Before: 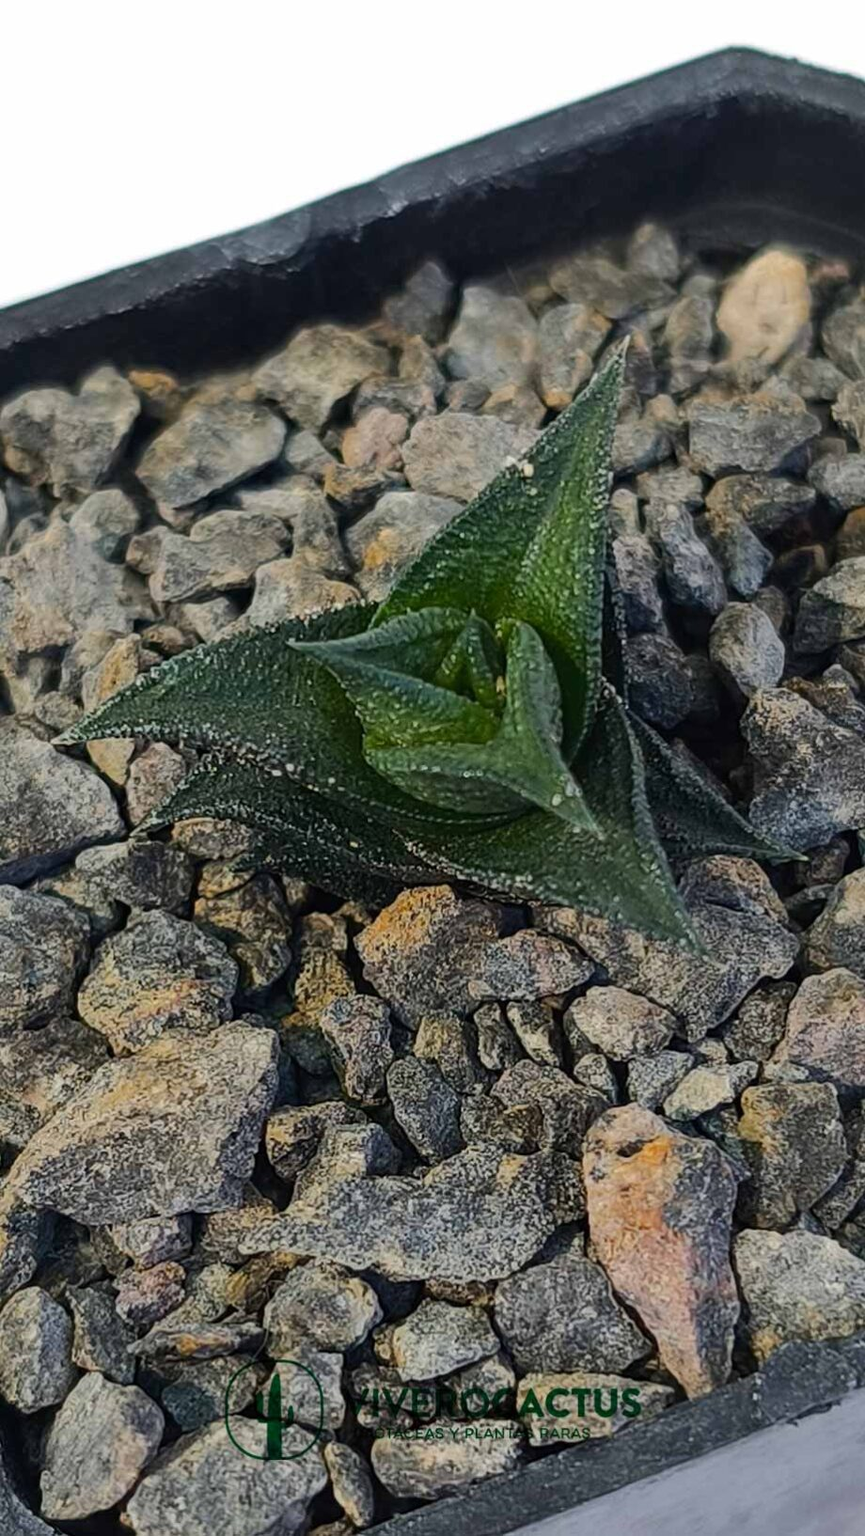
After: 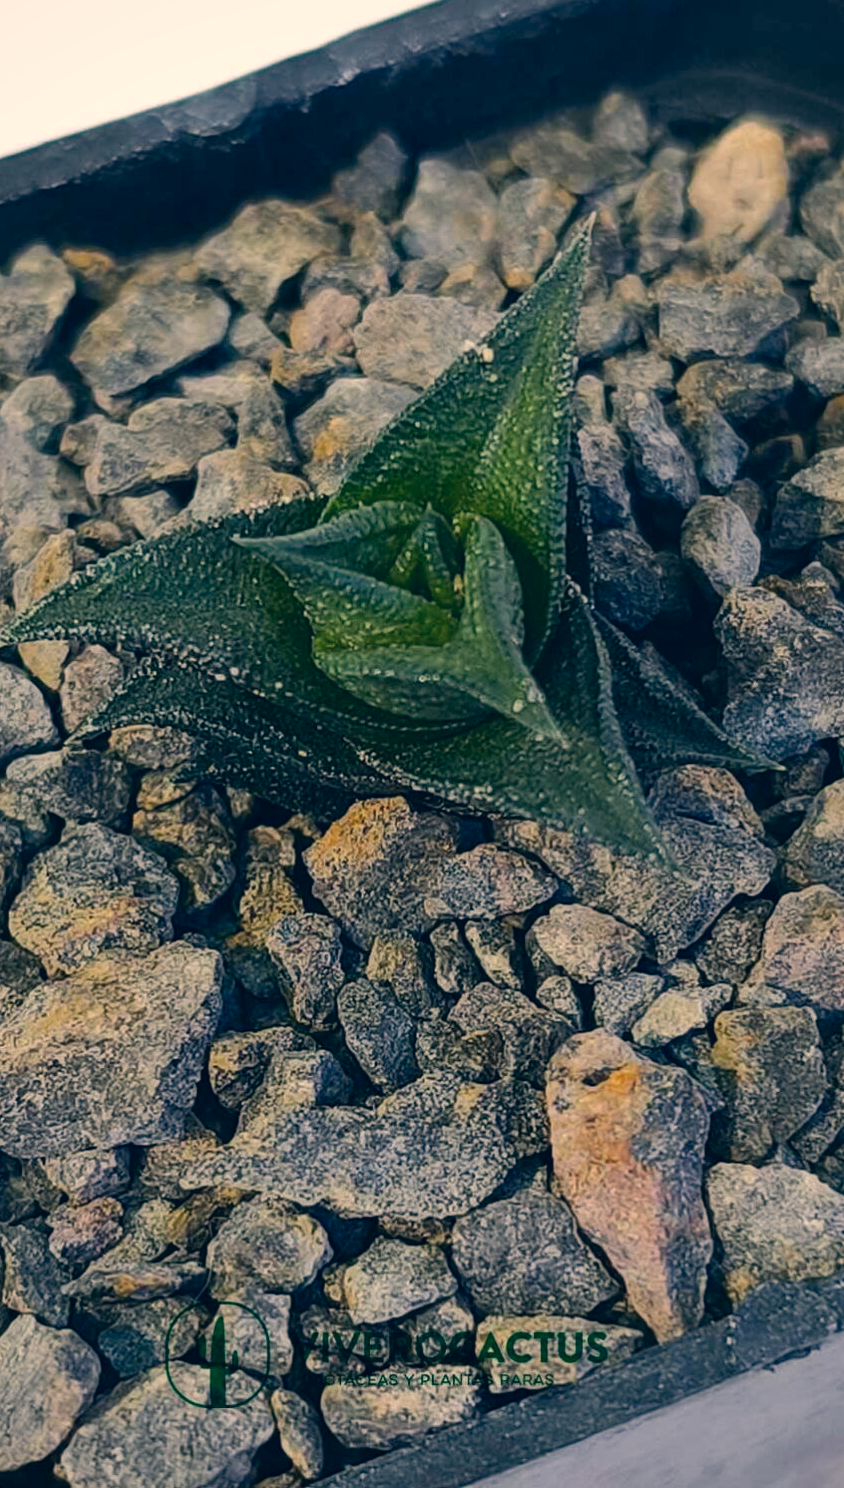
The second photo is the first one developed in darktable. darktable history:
color correction: highlights a* 10.38, highlights b* 14.36, shadows a* -10.05, shadows b* -15.08
vignetting: fall-off start 91.36%, brightness -0.177, saturation -0.289
crop and rotate: left 8.18%, top 8.881%
